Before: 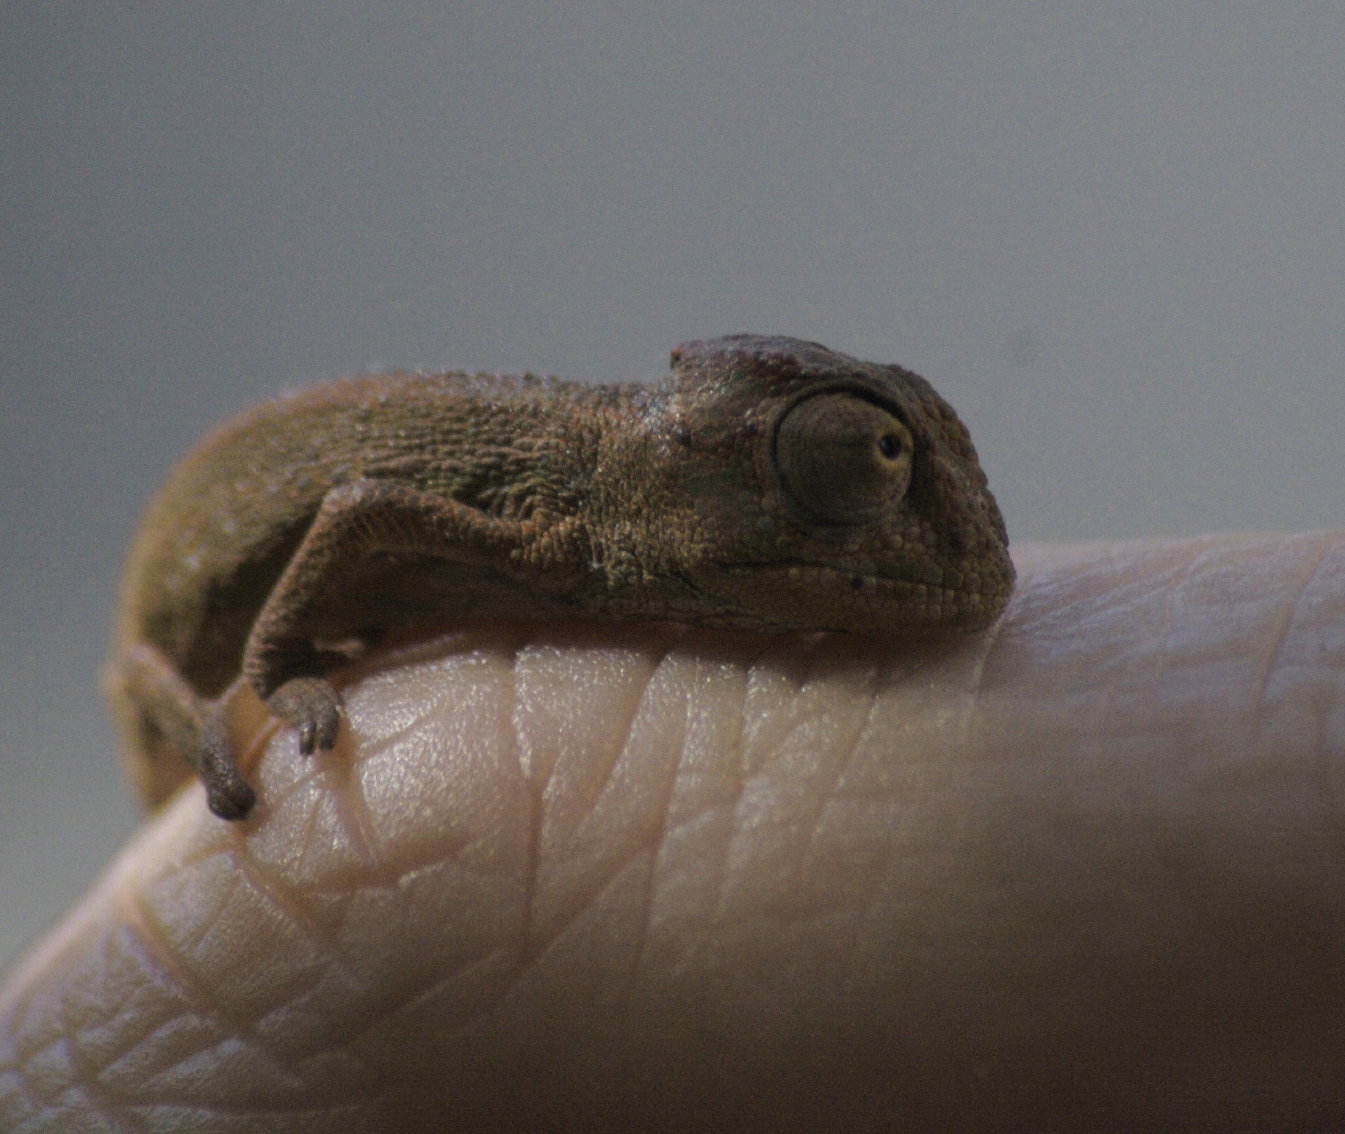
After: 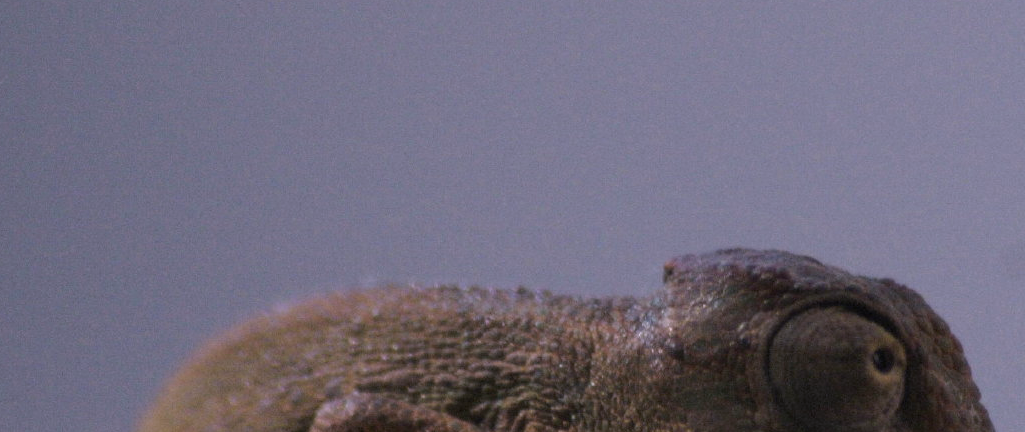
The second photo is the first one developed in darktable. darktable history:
crop: left 0.579%, top 7.627%, right 23.167%, bottom 54.275%
white balance: red 1.042, blue 1.17
